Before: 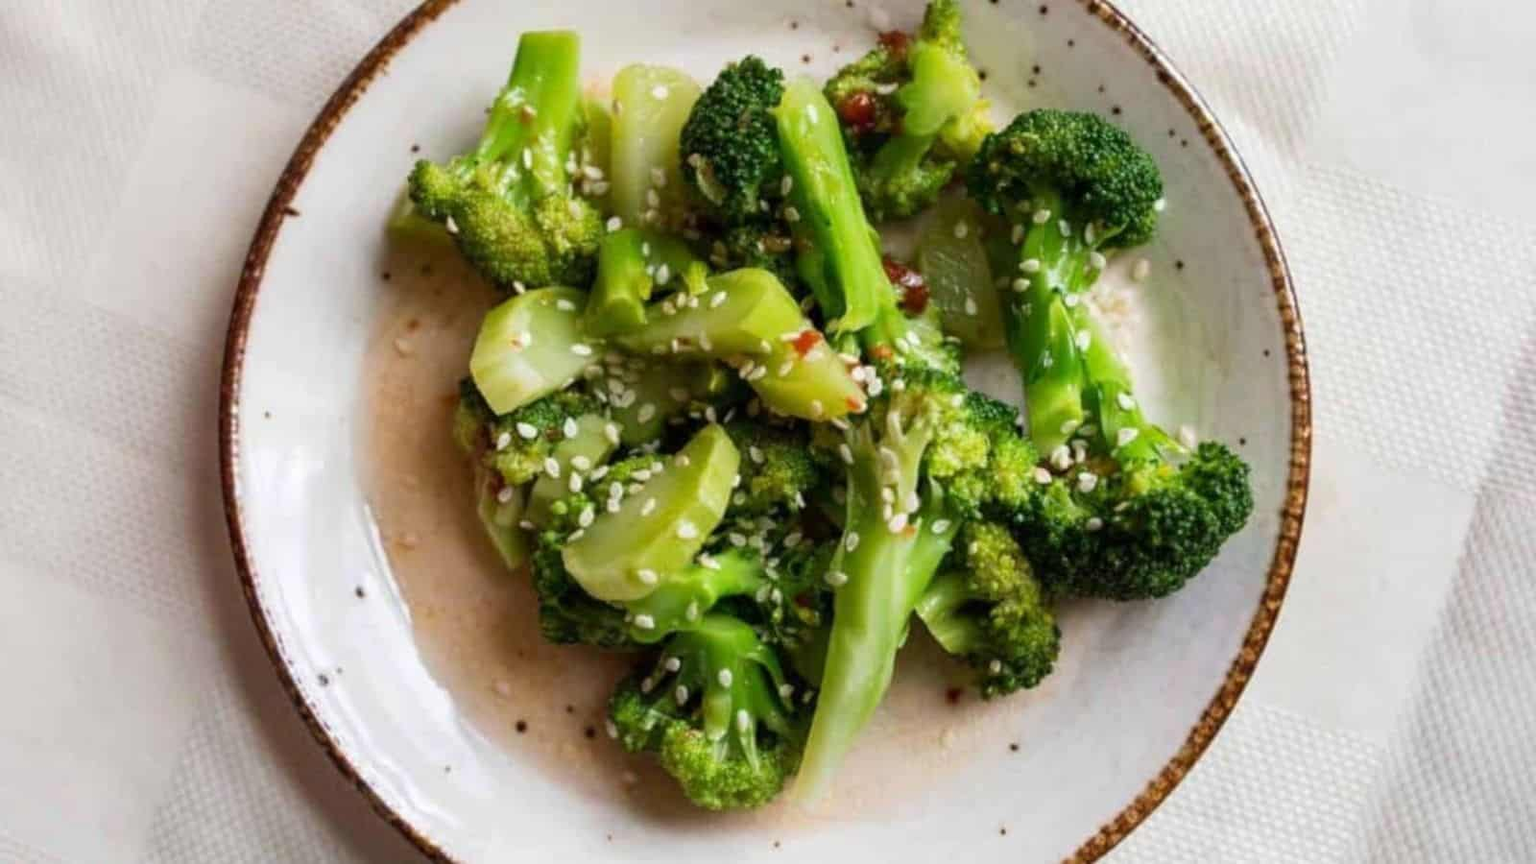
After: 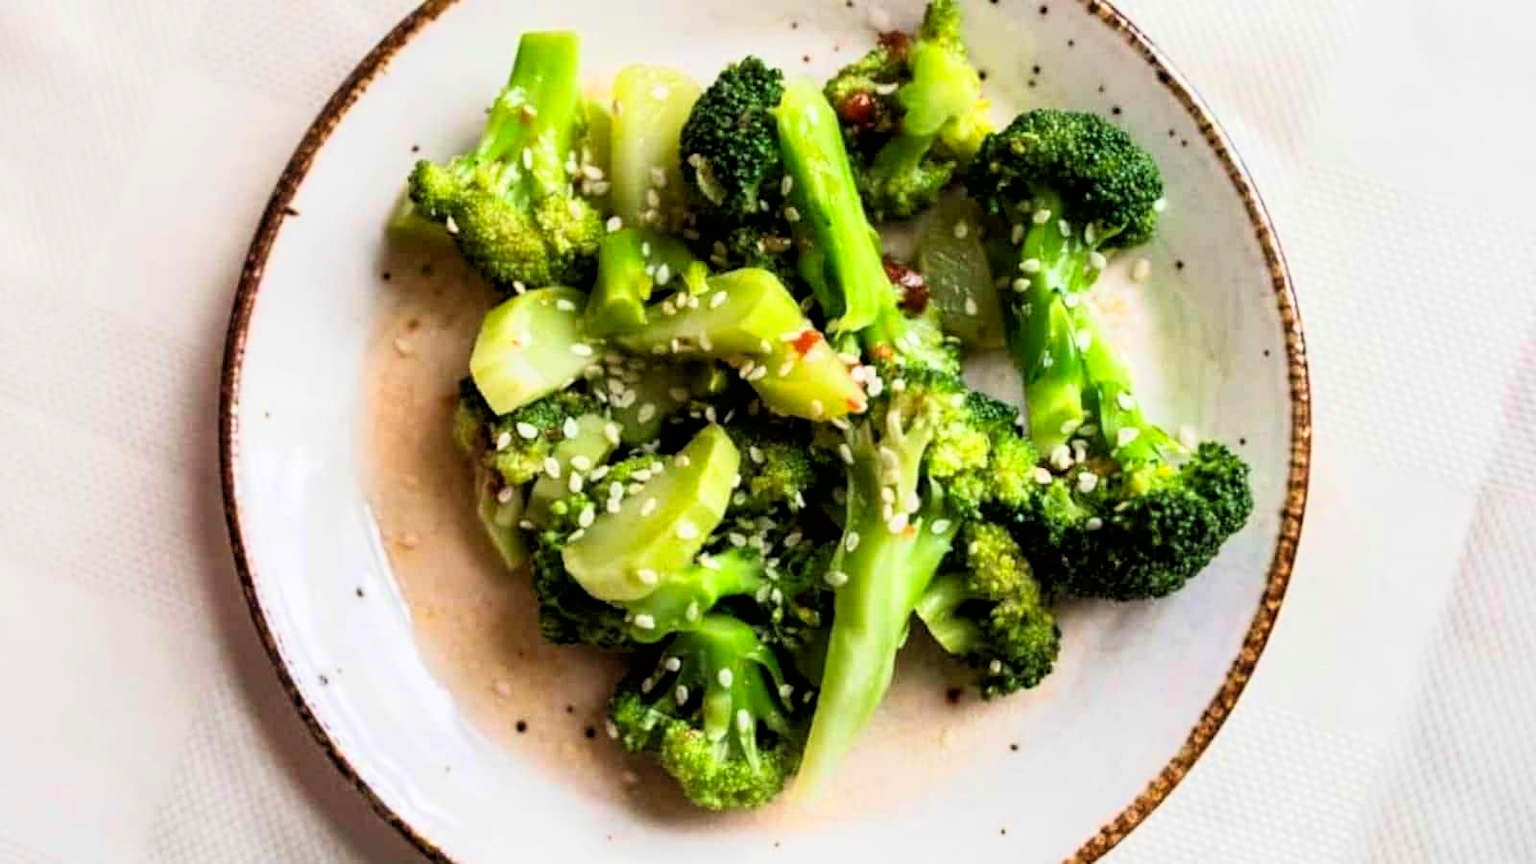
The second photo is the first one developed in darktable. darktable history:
tone curve: curves: ch0 [(0, 0) (0.082, 0.02) (0.129, 0.078) (0.275, 0.301) (0.67, 0.809) (1, 1)]
contrast brightness saturation: contrast 0.039, saturation 0.073
